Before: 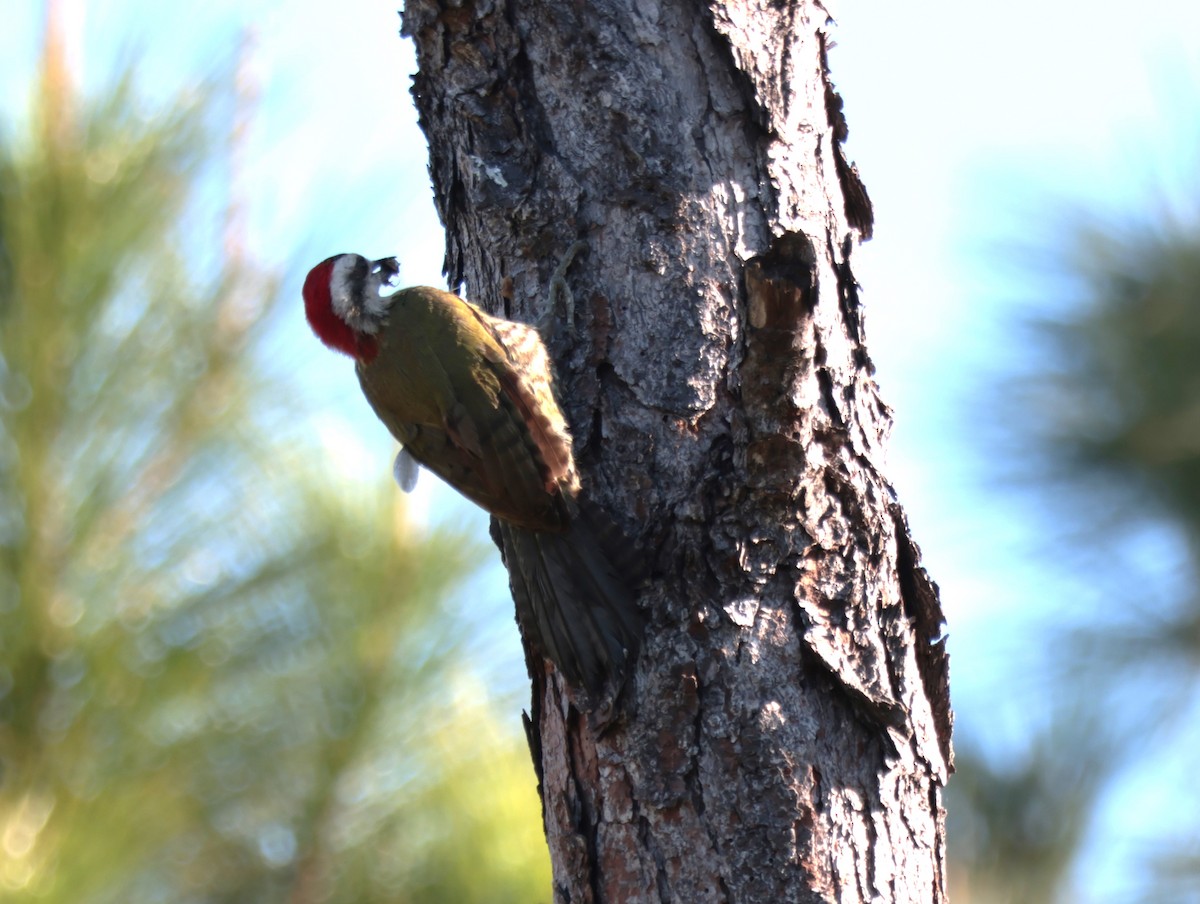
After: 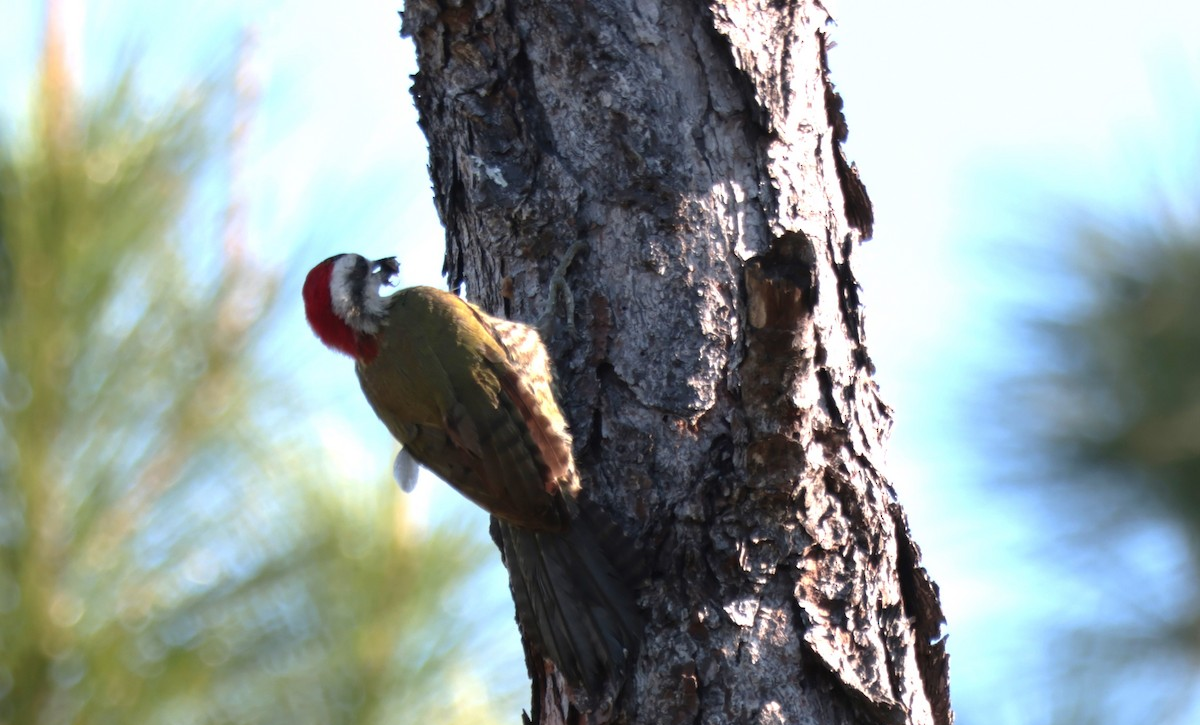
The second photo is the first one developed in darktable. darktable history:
crop: bottom 19.706%
